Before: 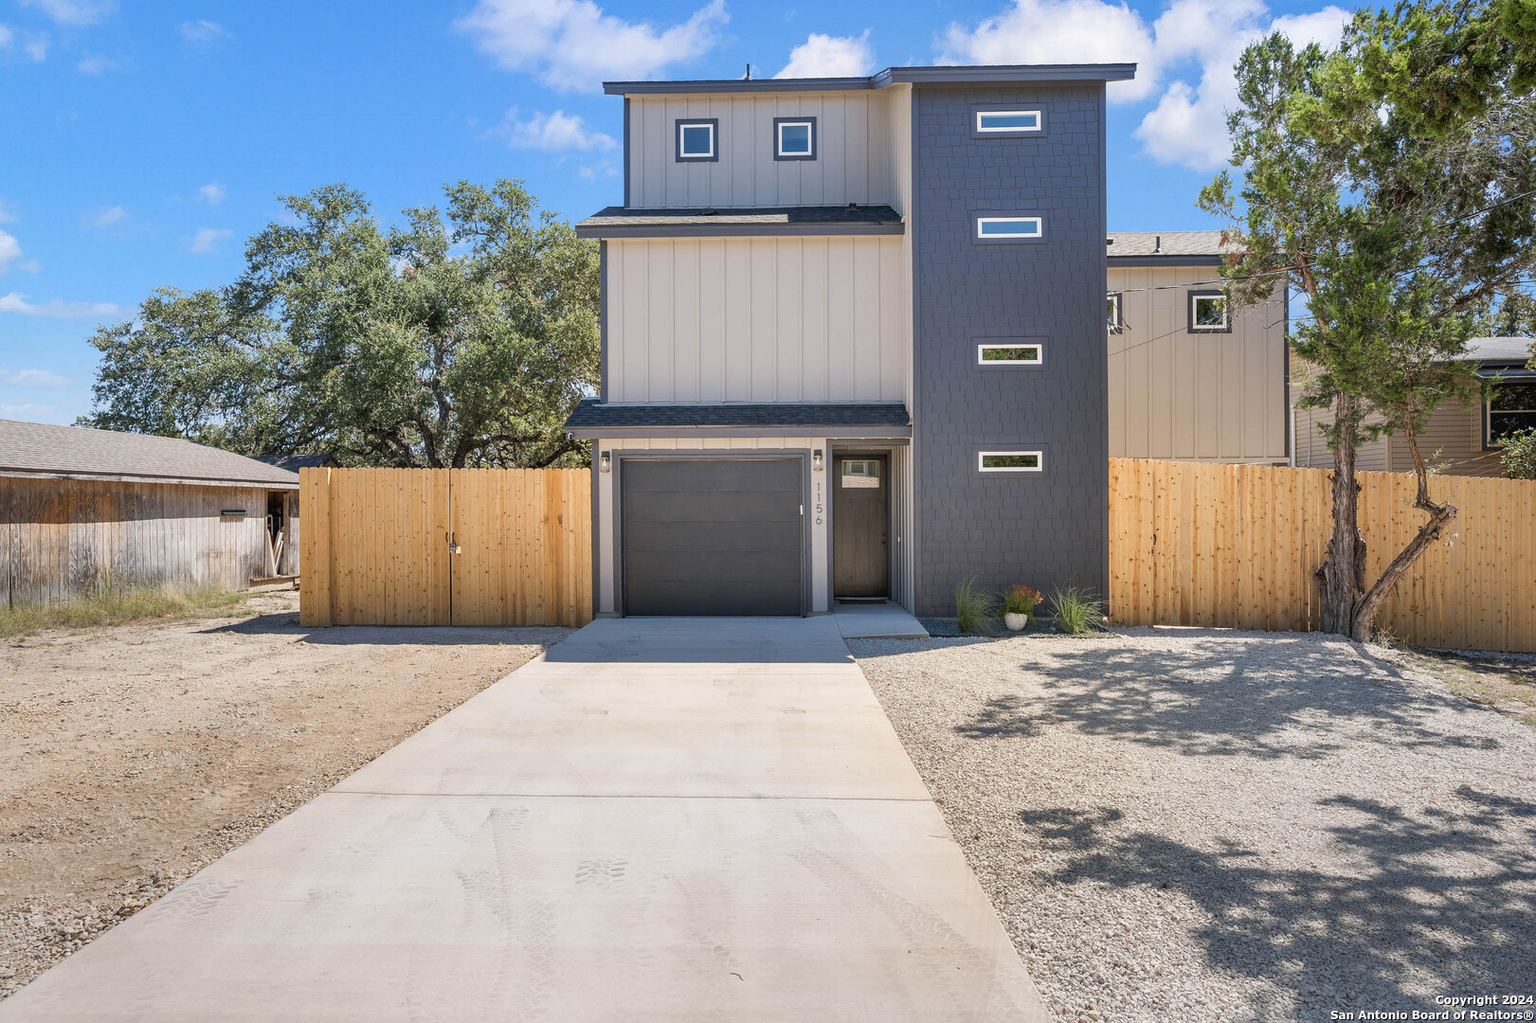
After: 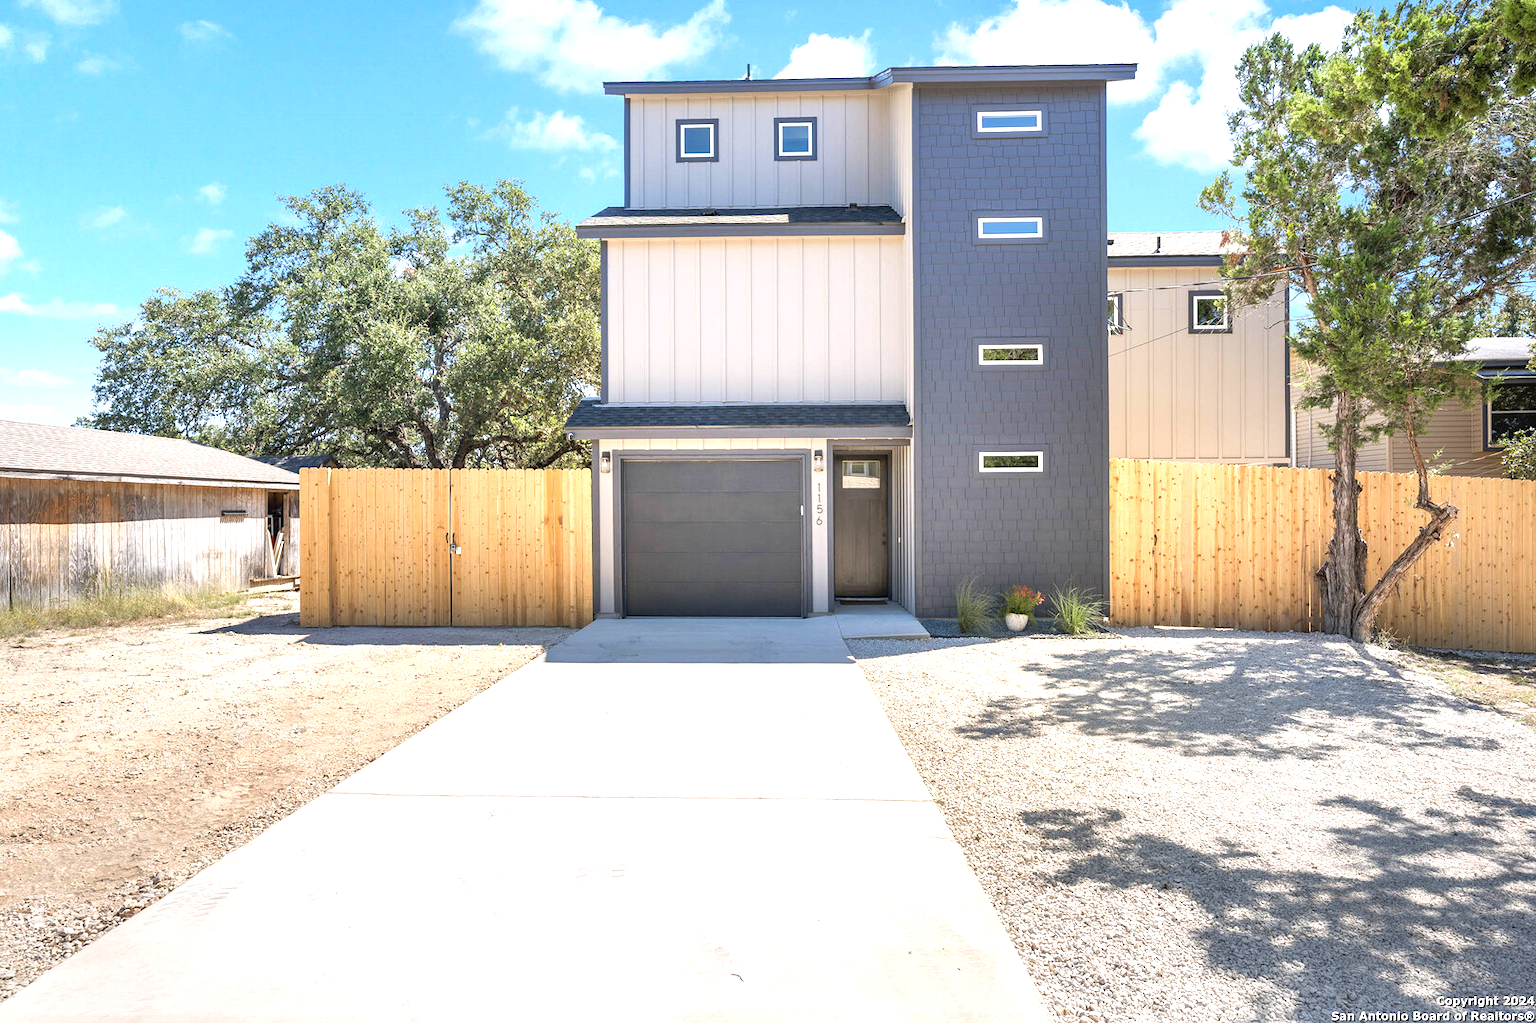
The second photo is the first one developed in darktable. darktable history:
exposure: exposure 0.945 EV, compensate highlight preservation false
